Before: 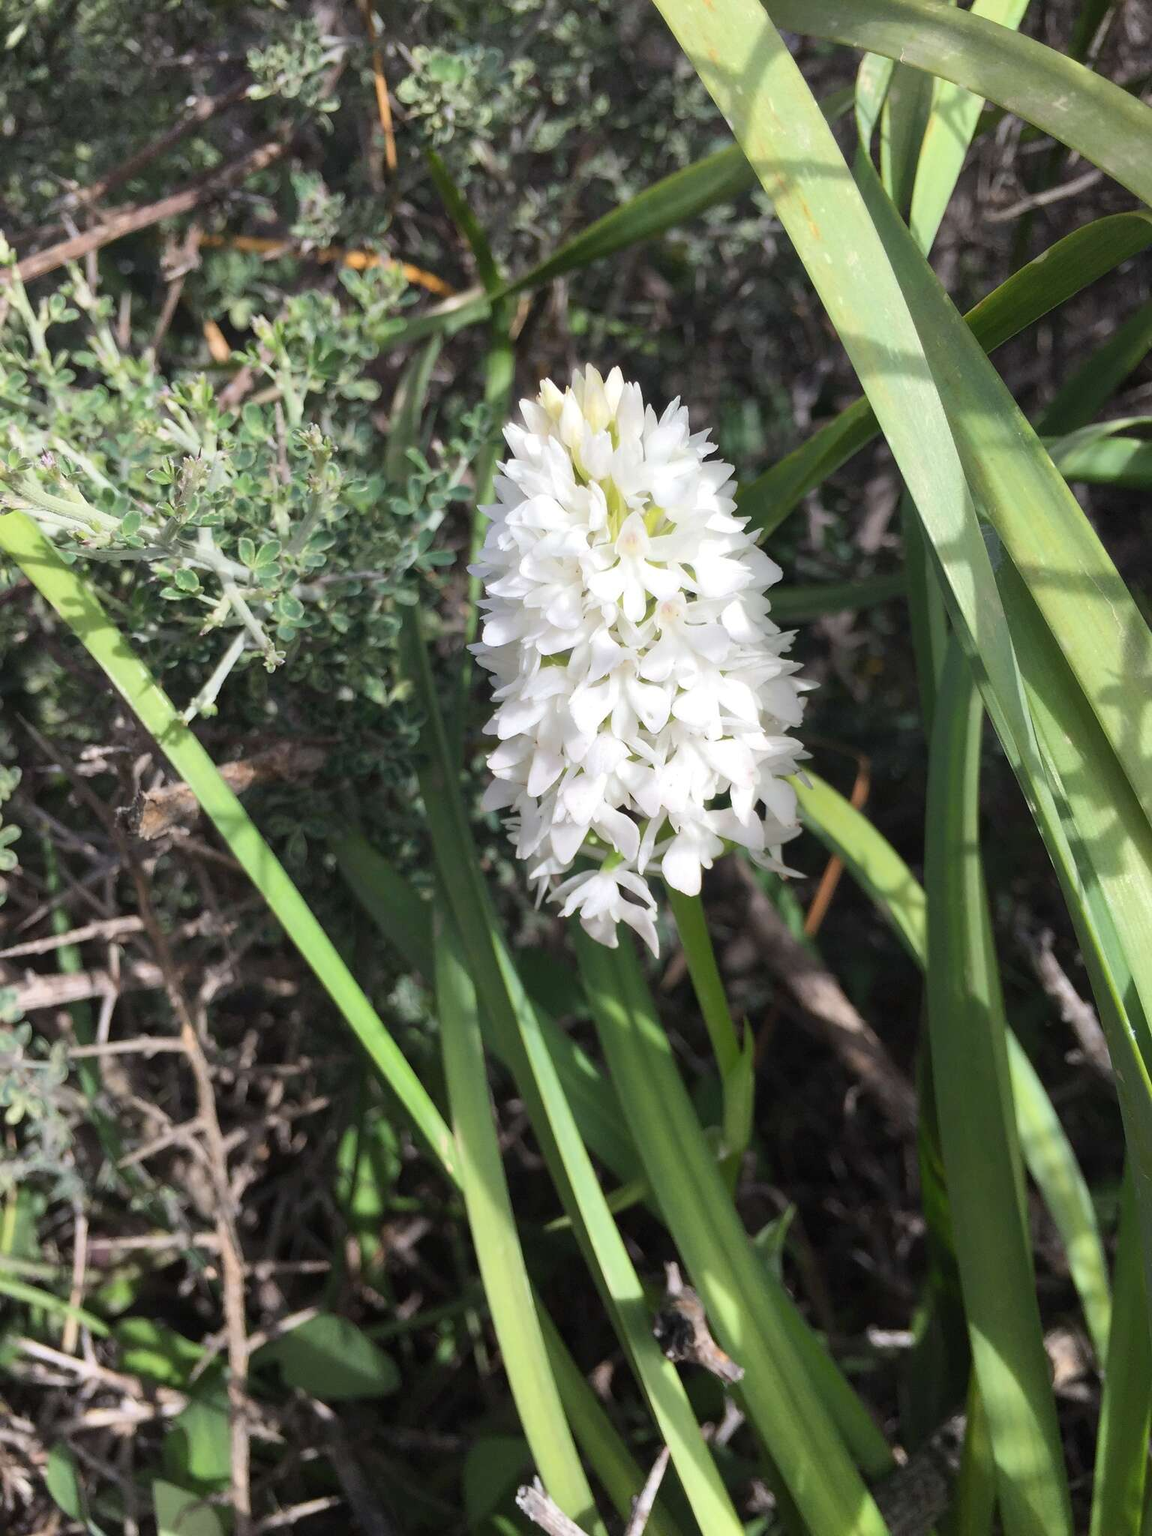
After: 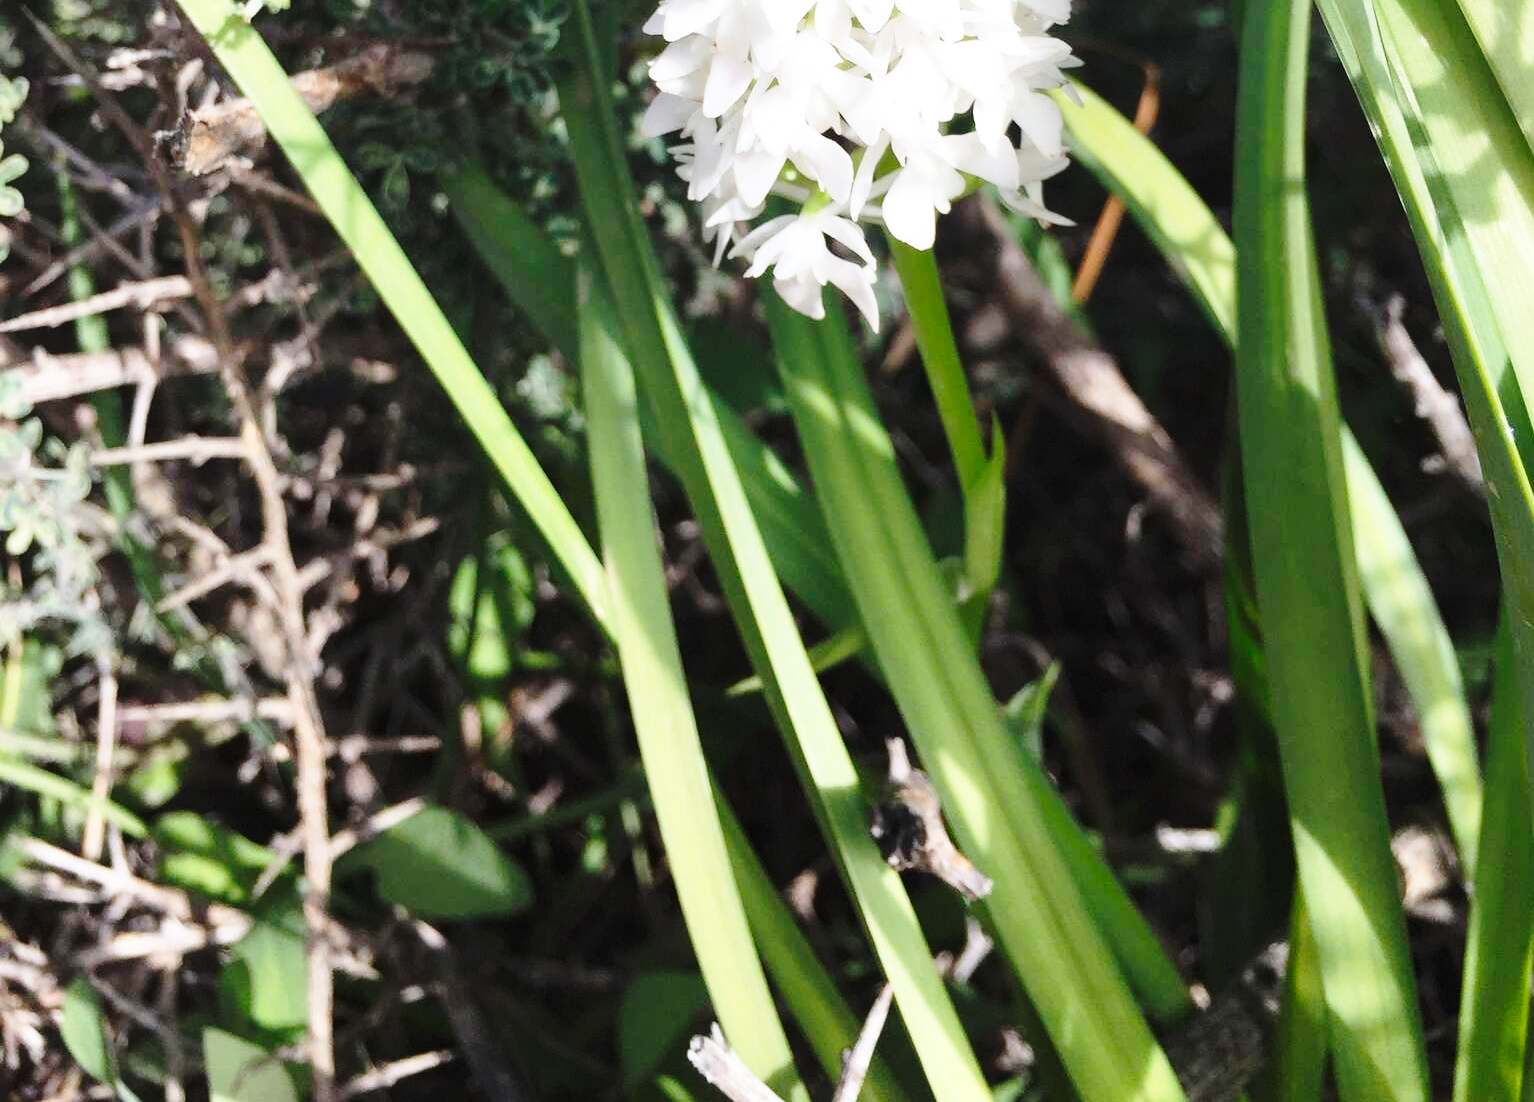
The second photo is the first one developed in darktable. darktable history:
base curve: curves: ch0 [(0, 0) (0.032, 0.037) (0.105, 0.228) (0.435, 0.76) (0.856, 0.983) (1, 1)], preserve colors none
crop and rotate: top 46.175%, right 0.087%
